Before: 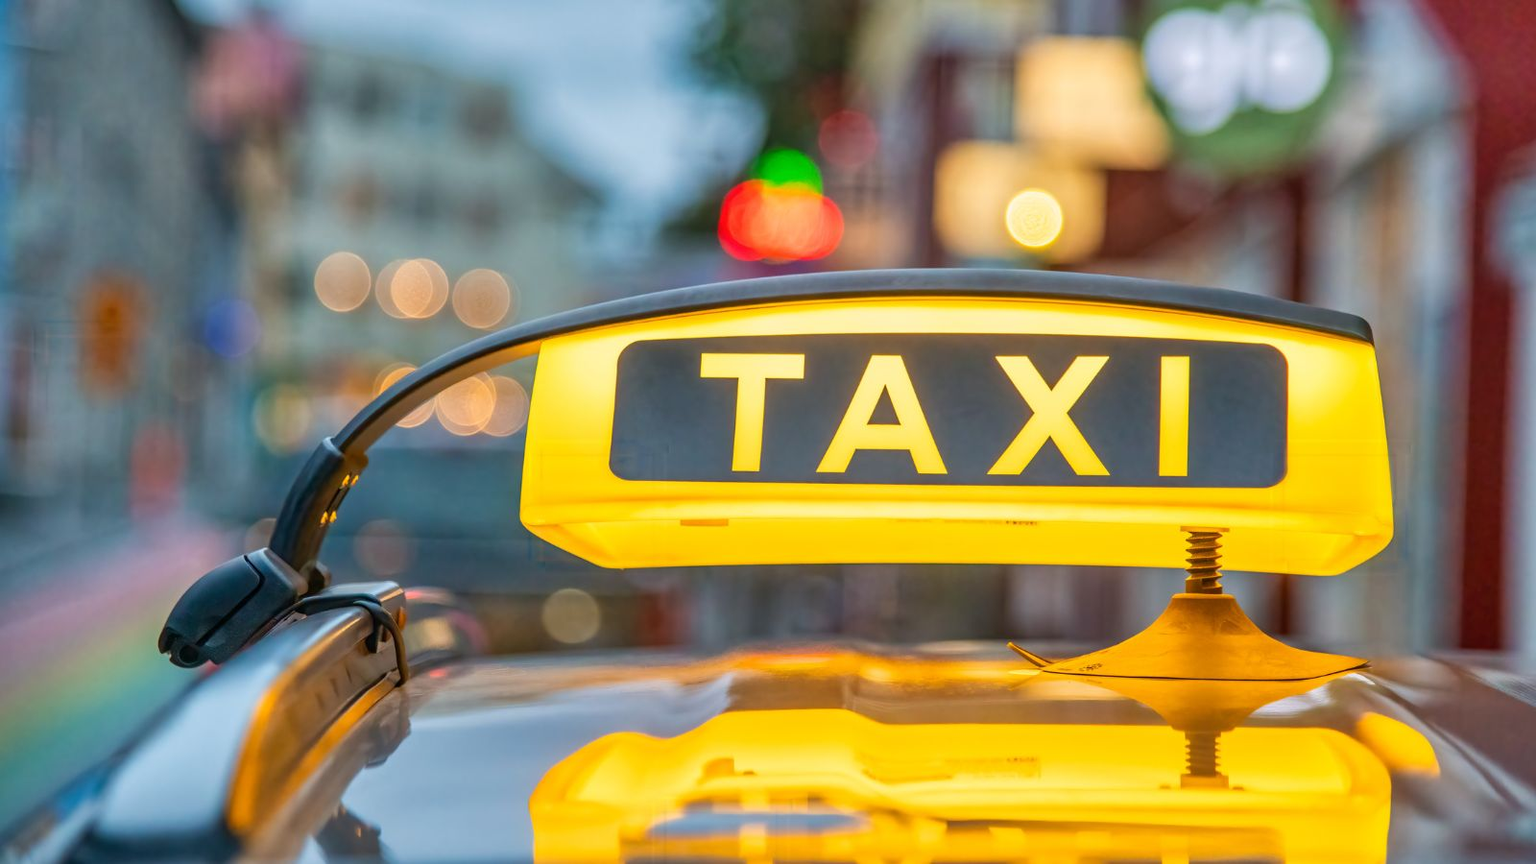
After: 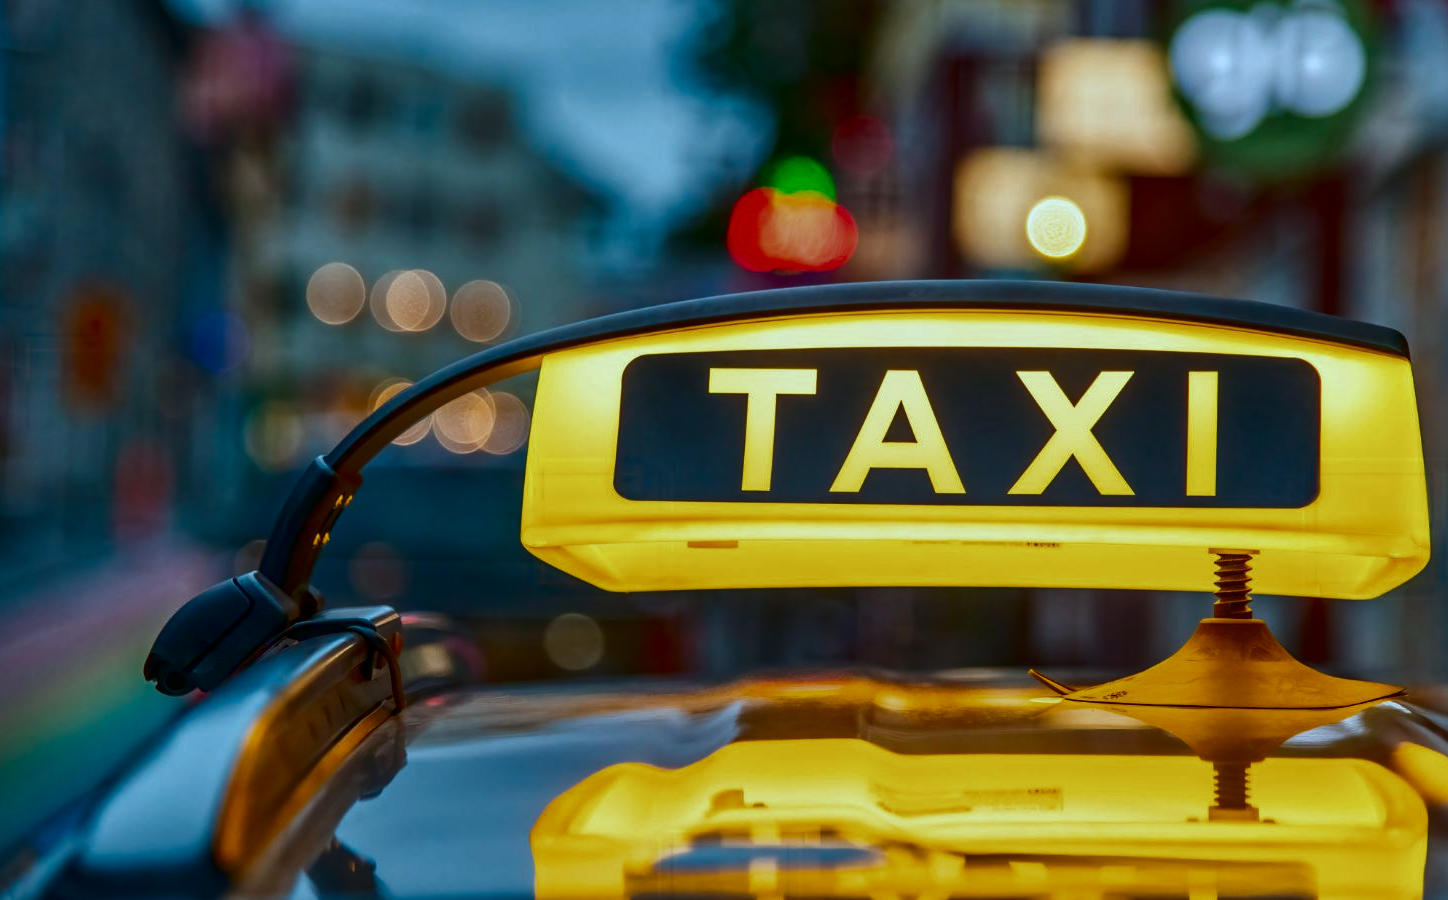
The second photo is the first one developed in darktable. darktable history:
color correction: highlights a* -10.41, highlights b* -18.89
contrast brightness saturation: brightness -0.531
crop and rotate: left 1.353%, right 8.124%
